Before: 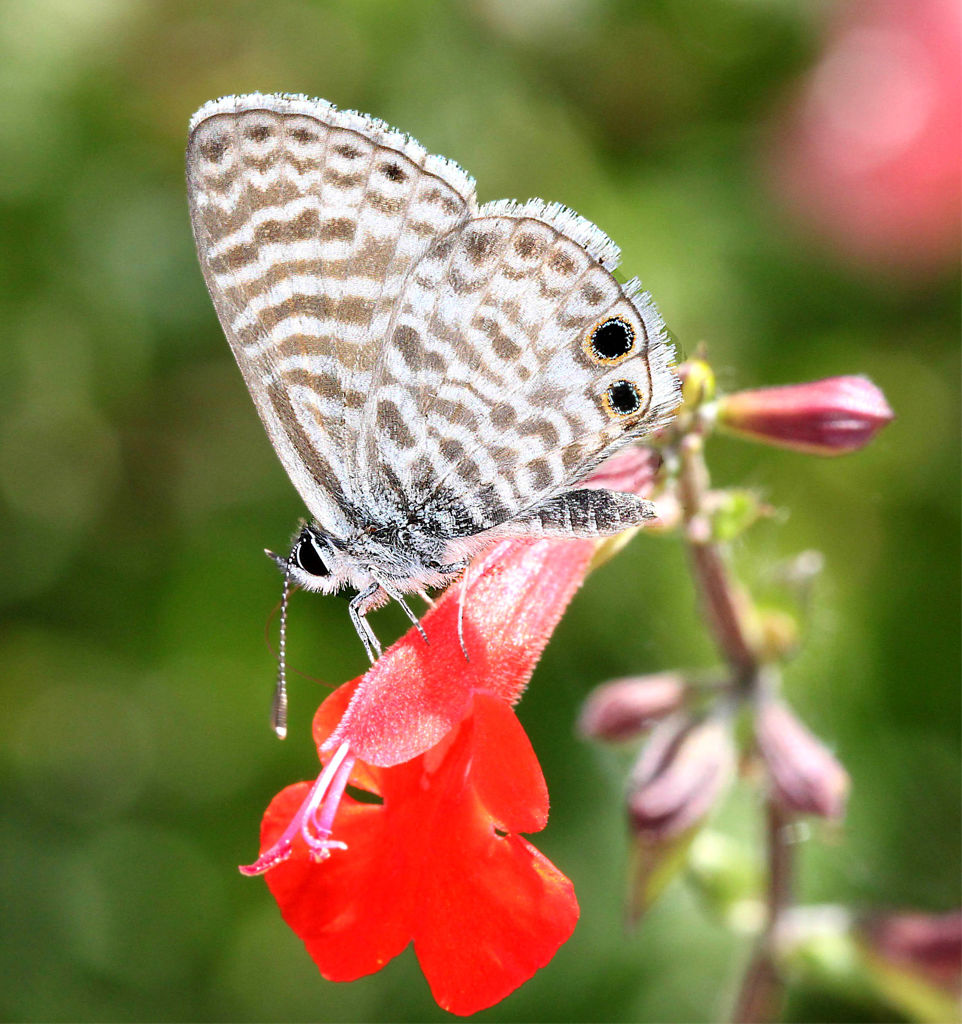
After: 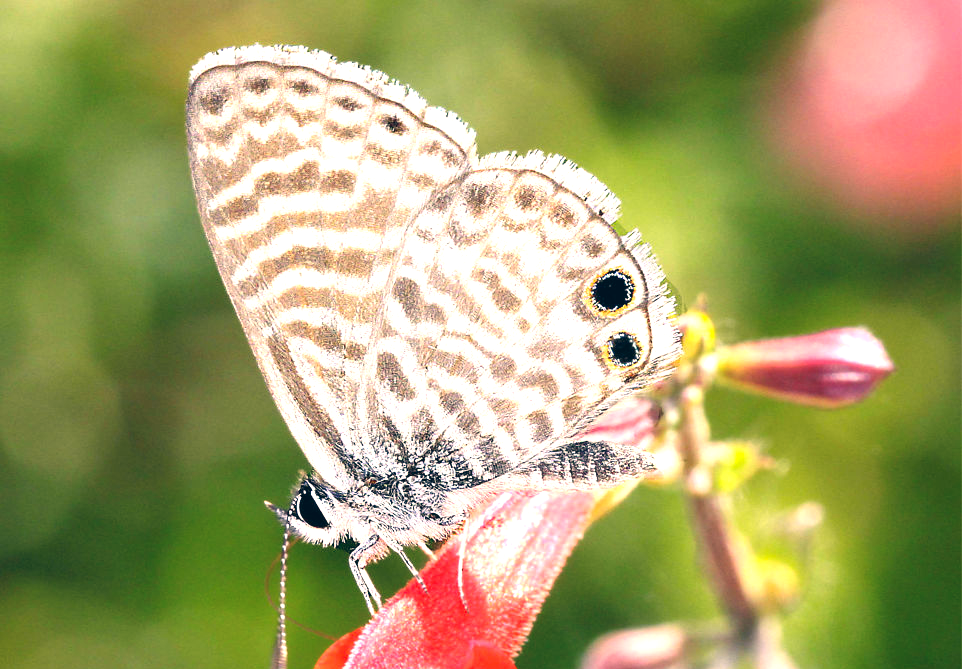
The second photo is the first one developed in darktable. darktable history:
exposure: black level correction -0.002, exposure 0.706 EV, compensate highlight preservation false
color correction: highlights a* 10.28, highlights b* 13.93, shadows a* -9.62, shadows b* -14.99
crop and rotate: top 4.76%, bottom 29.886%
levels: black 0.055%
